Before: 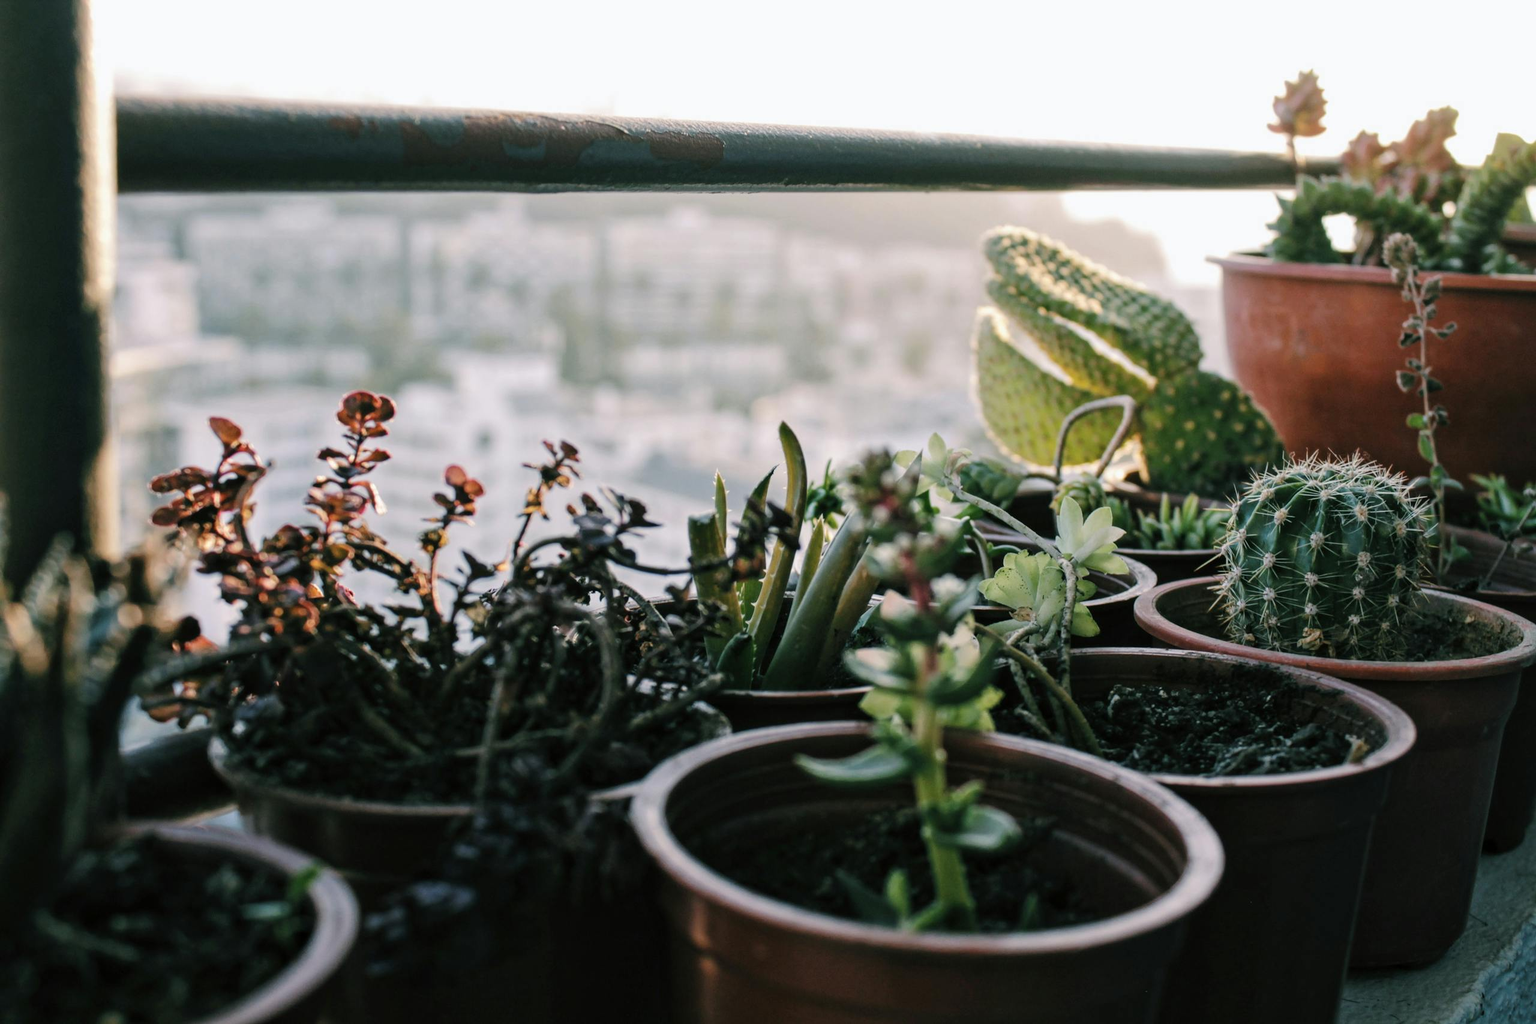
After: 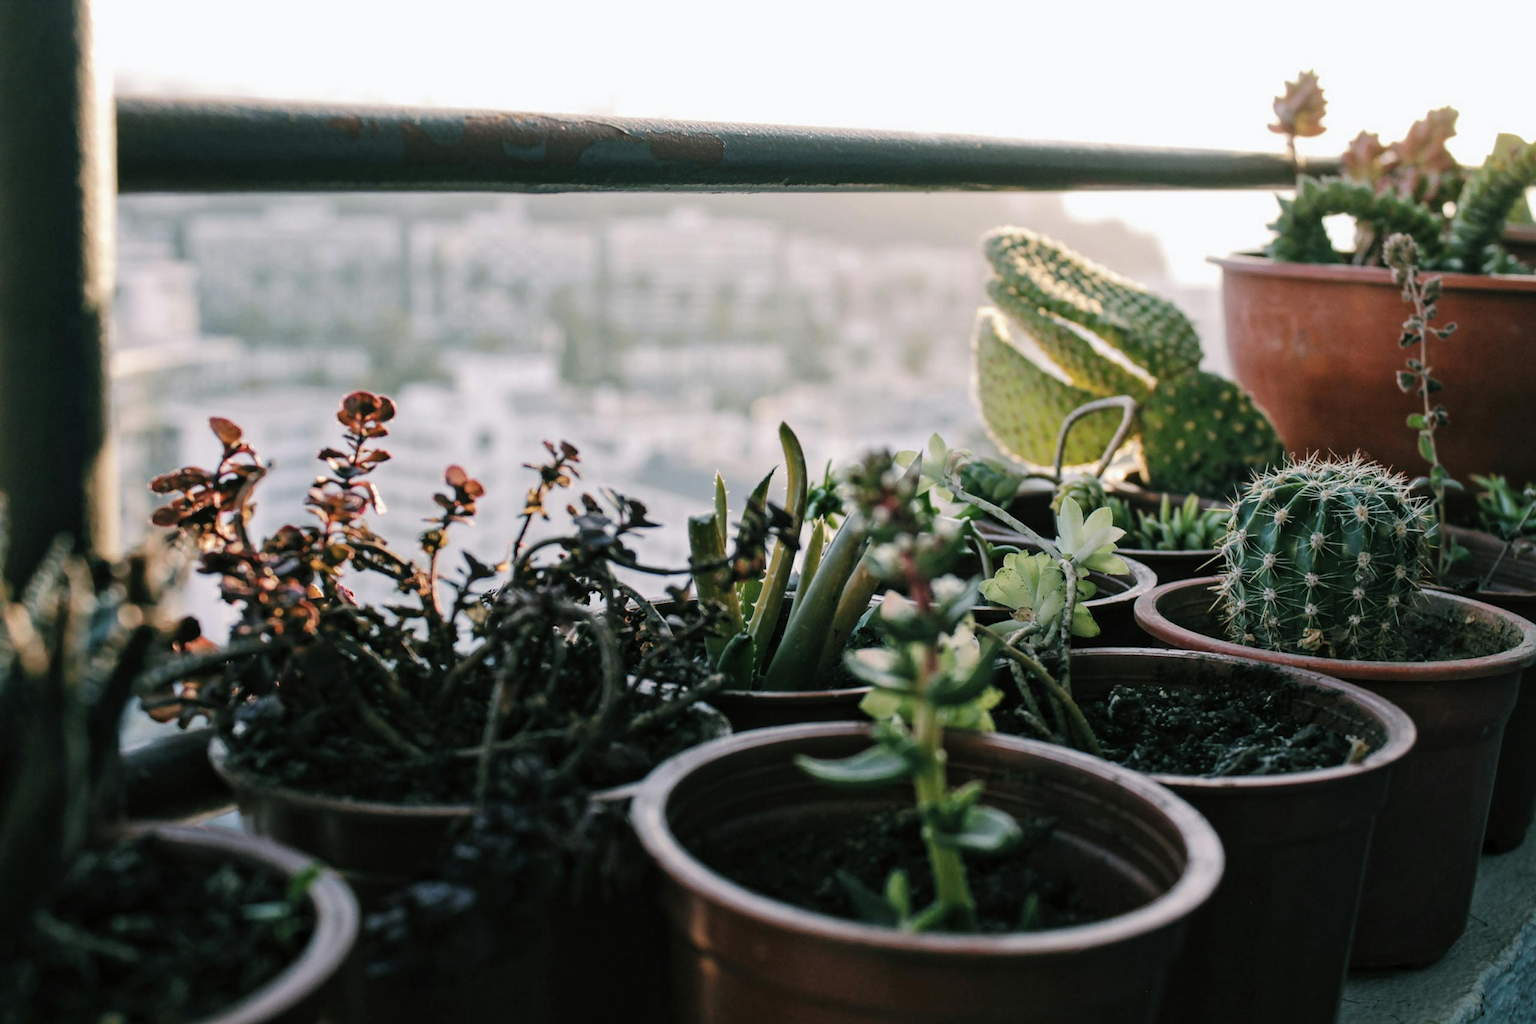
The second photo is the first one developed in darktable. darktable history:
contrast brightness saturation: saturation -0.038
